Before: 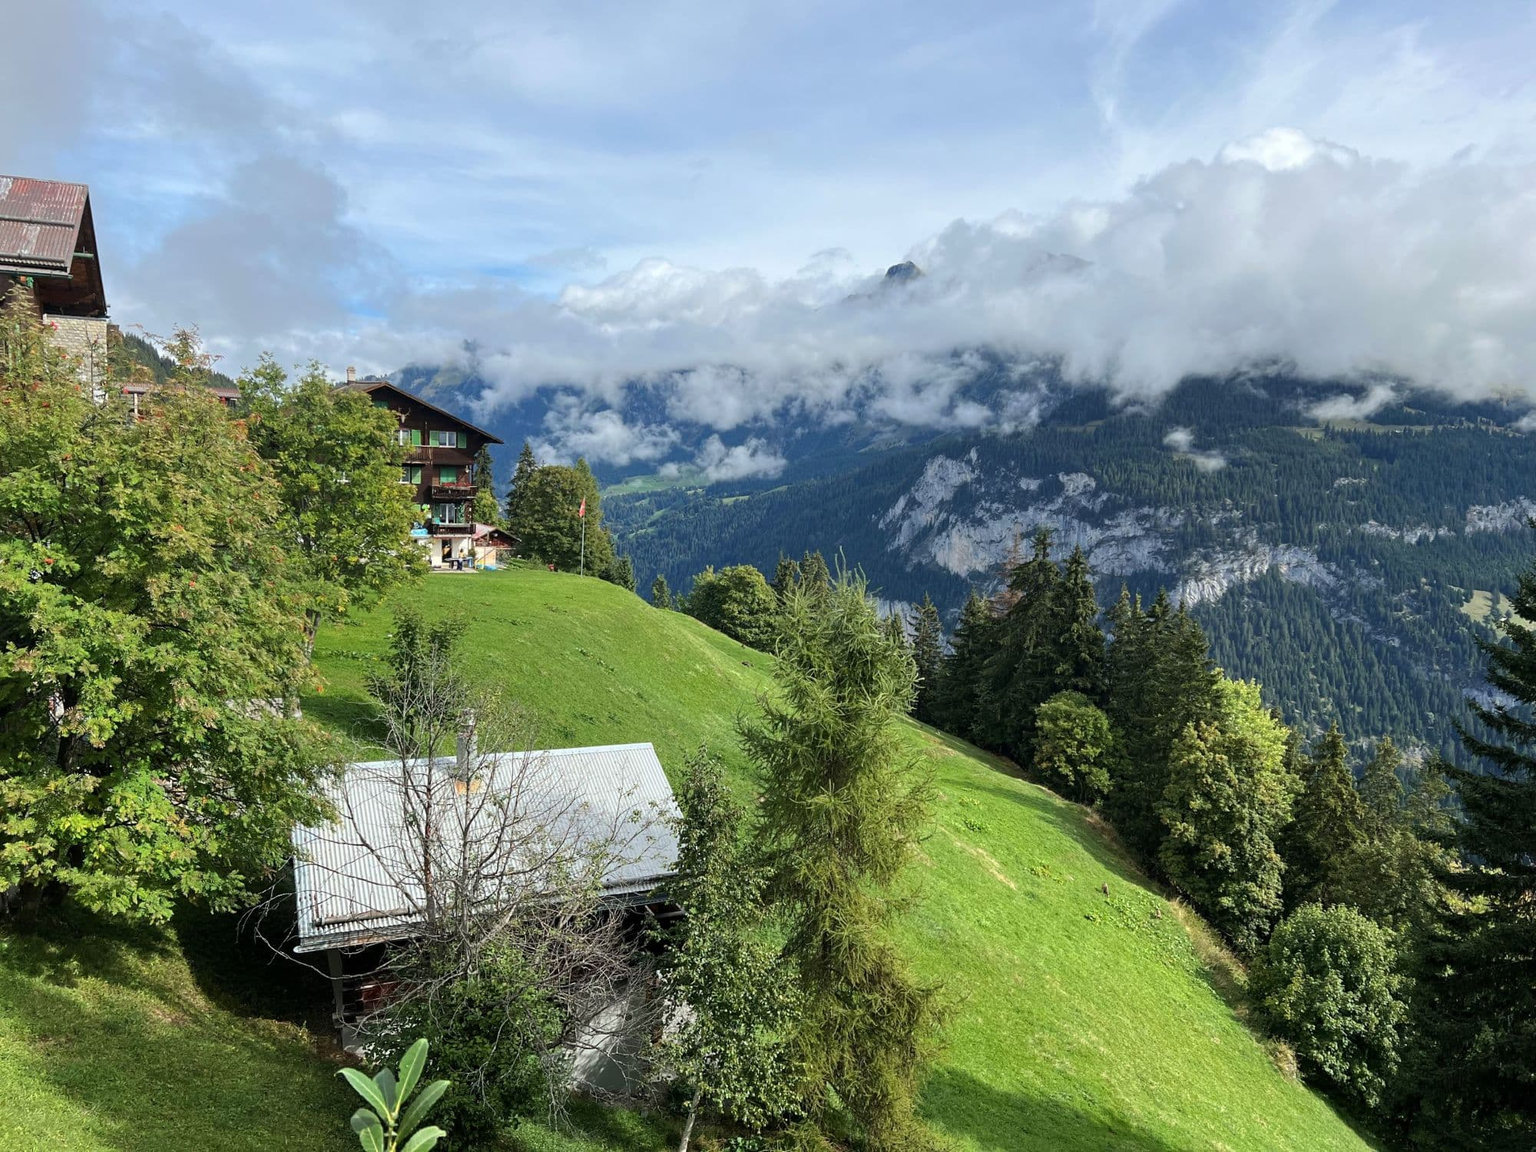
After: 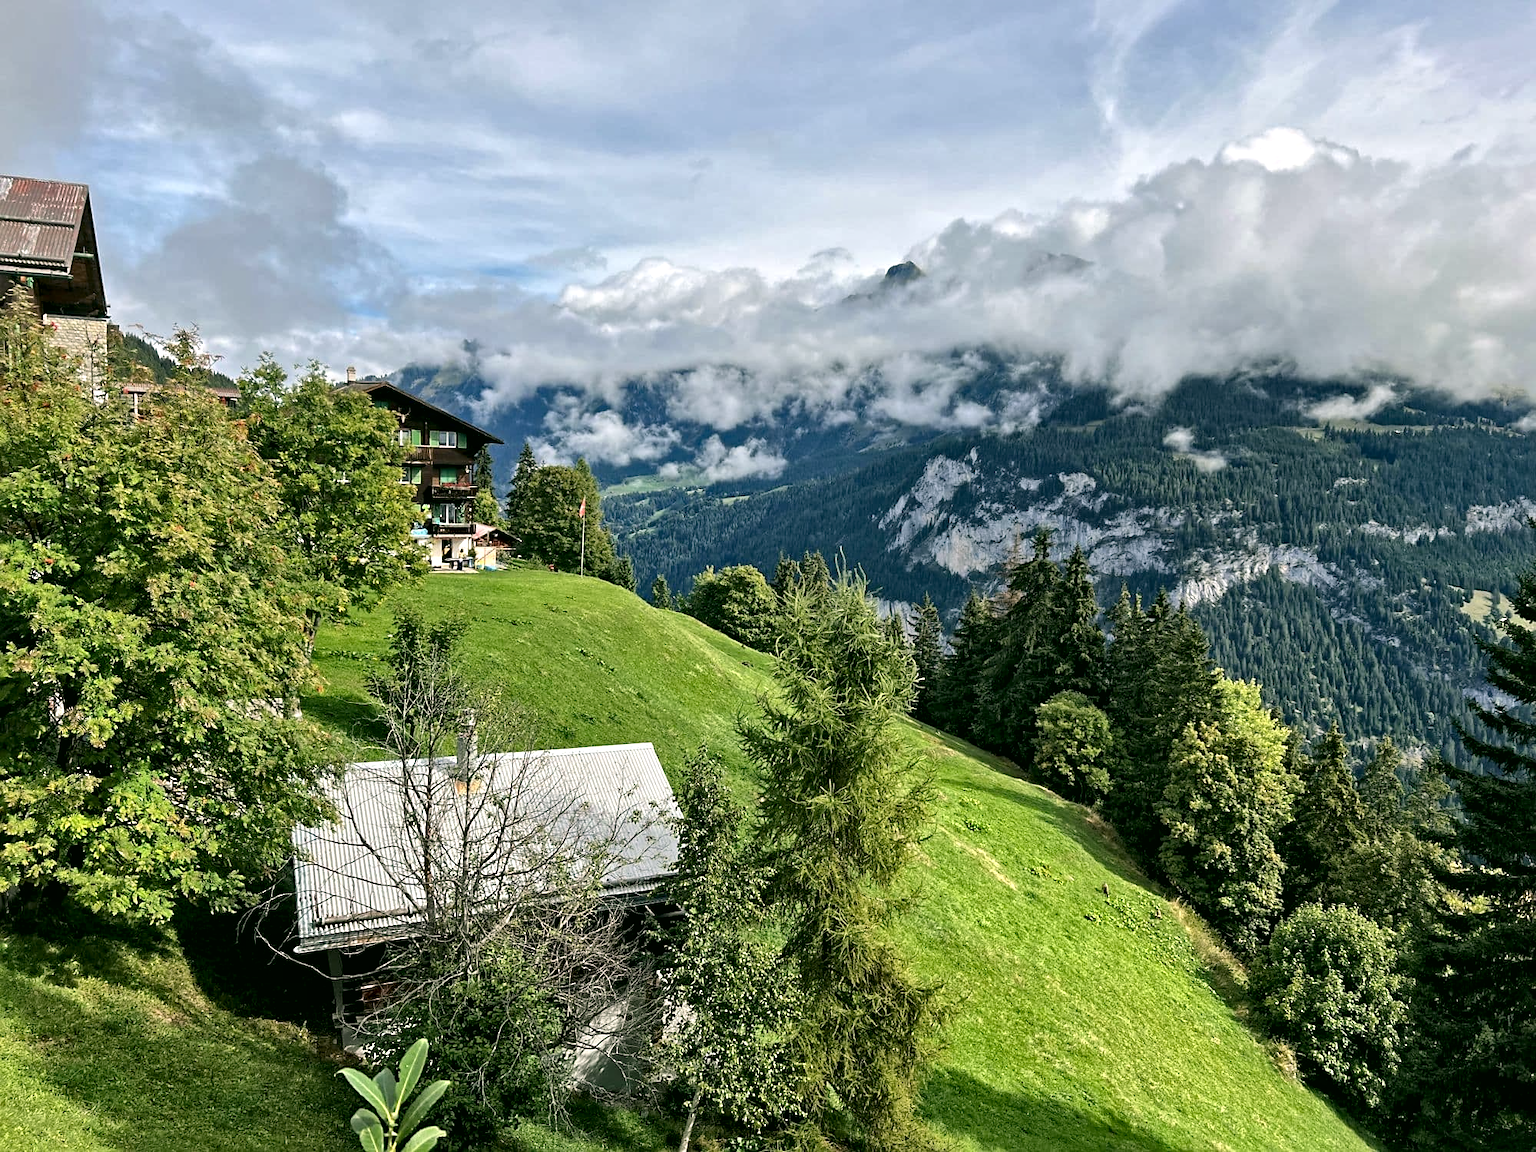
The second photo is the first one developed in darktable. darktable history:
contrast equalizer: y [[0.5, 0.5, 0.544, 0.569, 0.5, 0.5], [0.5 ×6], [0.5 ×6], [0 ×6], [0 ×6]]
color correction: highlights a* 4.02, highlights b* 4.98, shadows a* -7.55, shadows b* 4.98
local contrast: mode bilateral grid, contrast 20, coarseness 50, detail 161%, midtone range 0.2
sharpen: radius 1.864, amount 0.398, threshold 1.271
